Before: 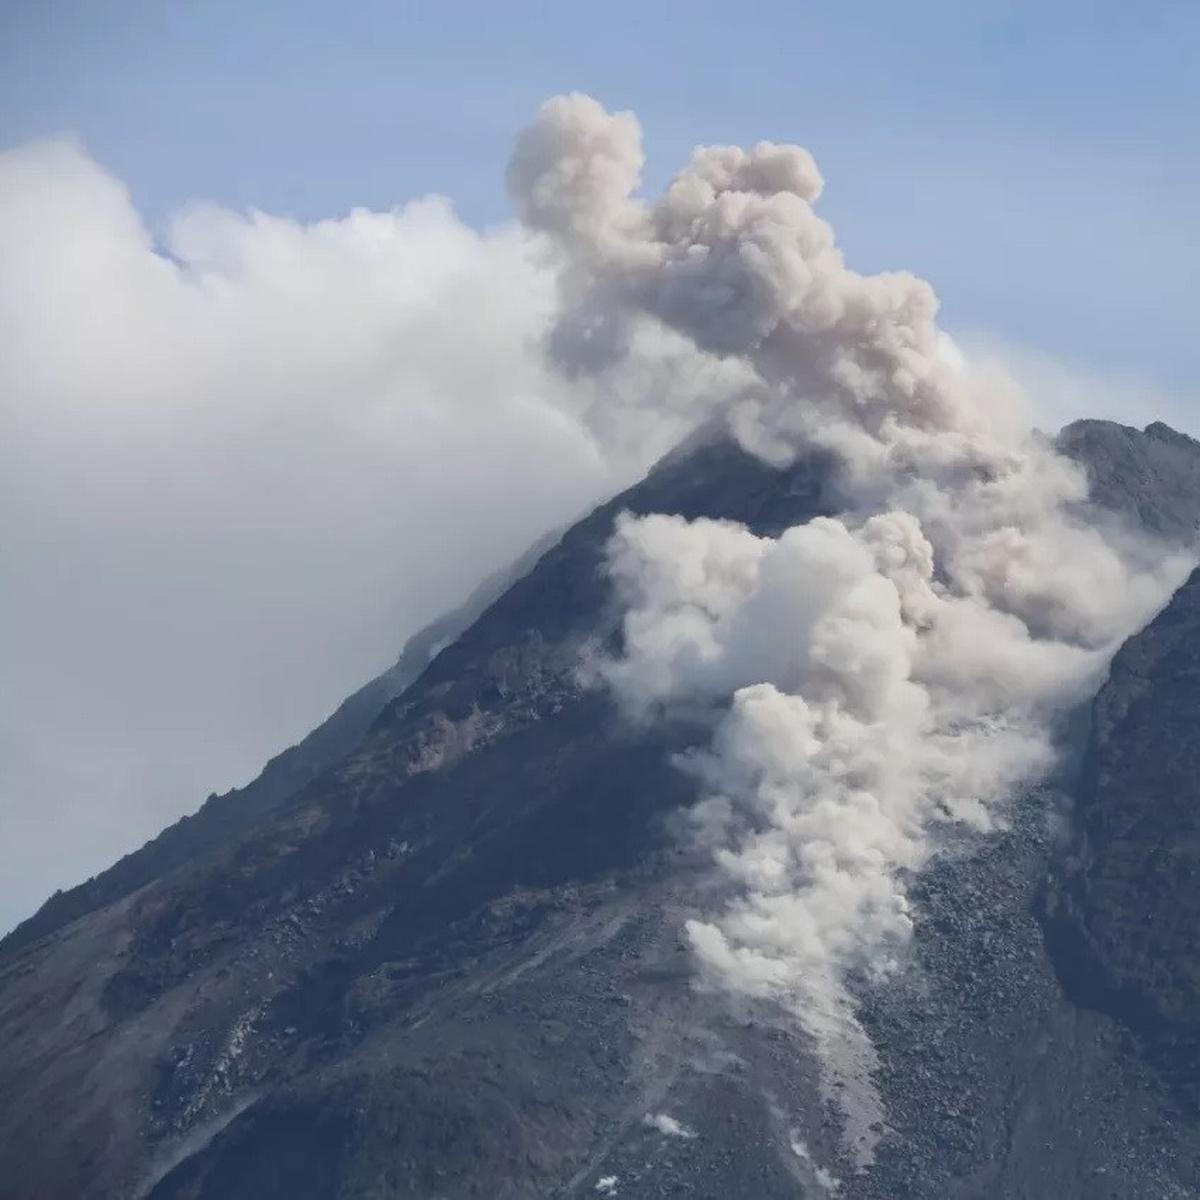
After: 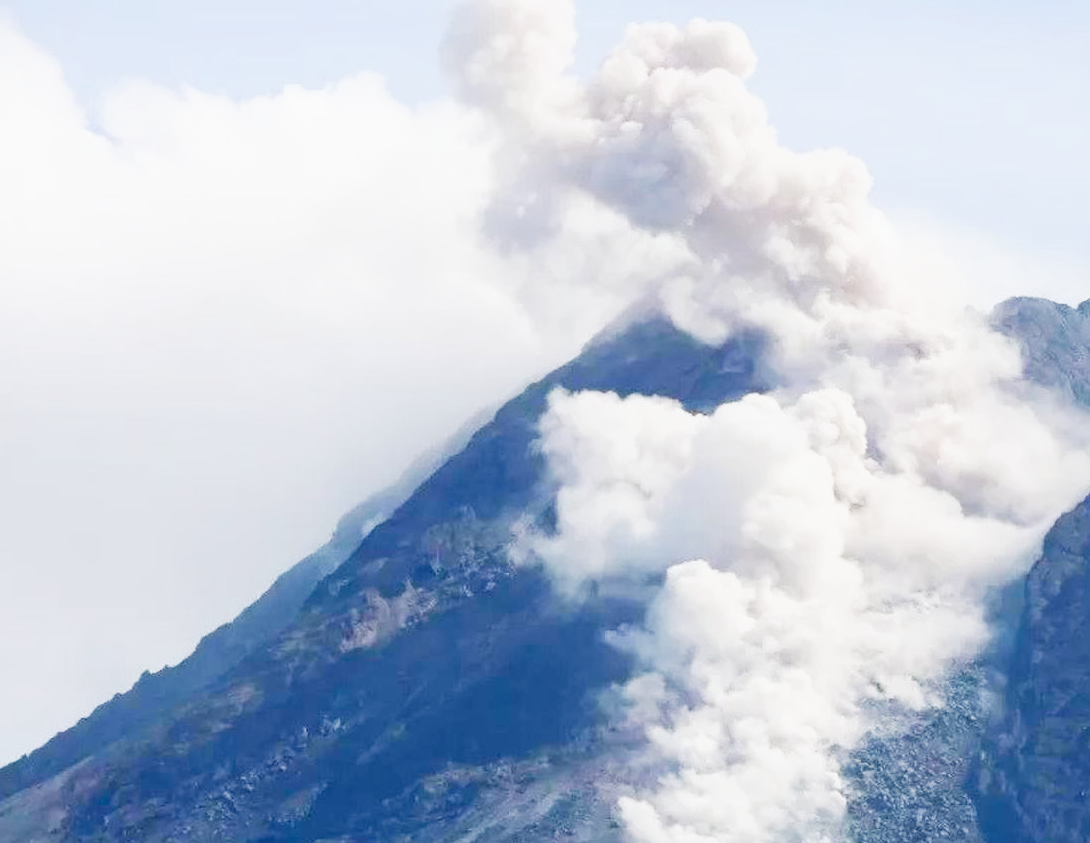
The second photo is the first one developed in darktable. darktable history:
base curve: curves: ch0 [(0, 0) (0.007, 0.004) (0.027, 0.03) (0.046, 0.07) (0.207, 0.54) (0.442, 0.872) (0.673, 0.972) (1, 1)], preserve colors none
color balance rgb: shadows lift › chroma 1%, shadows lift › hue 113°, highlights gain › chroma 0.2%, highlights gain › hue 333°, perceptual saturation grading › global saturation 20%, perceptual saturation grading › highlights -50%, perceptual saturation grading › shadows 25%, contrast -10%
crop: left 5.596%, top 10.314%, right 3.534%, bottom 19.395%
contrast equalizer: octaves 7, y [[0.6 ×6], [0.55 ×6], [0 ×6], [0 ×6], [0 ×6]], mix -0.3
